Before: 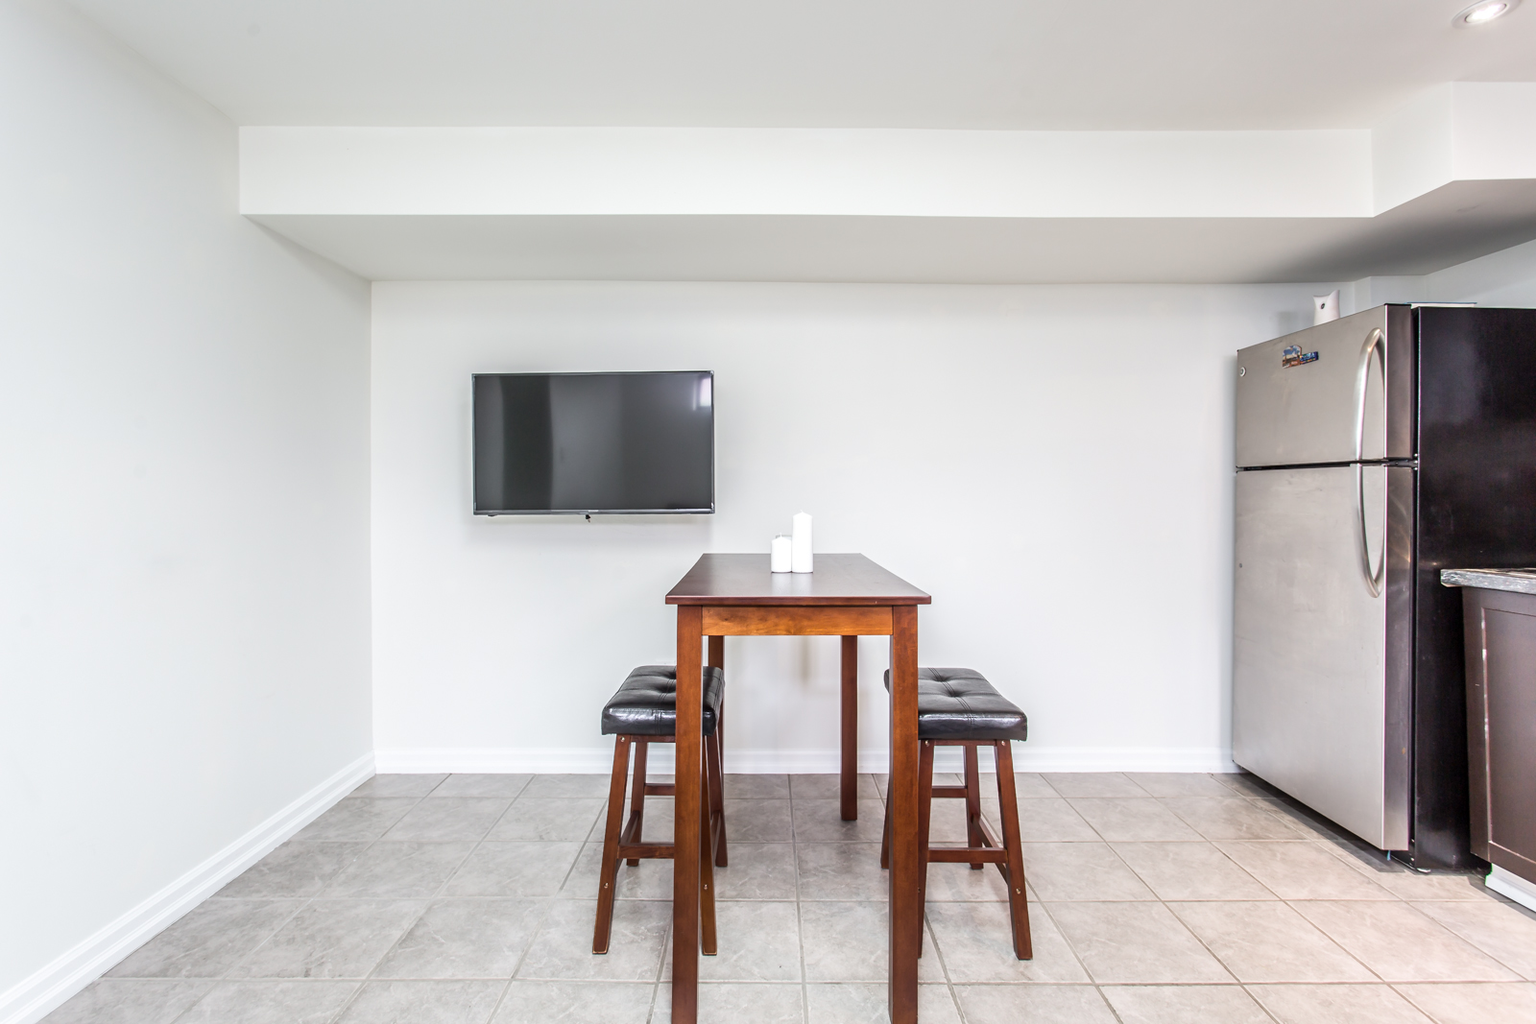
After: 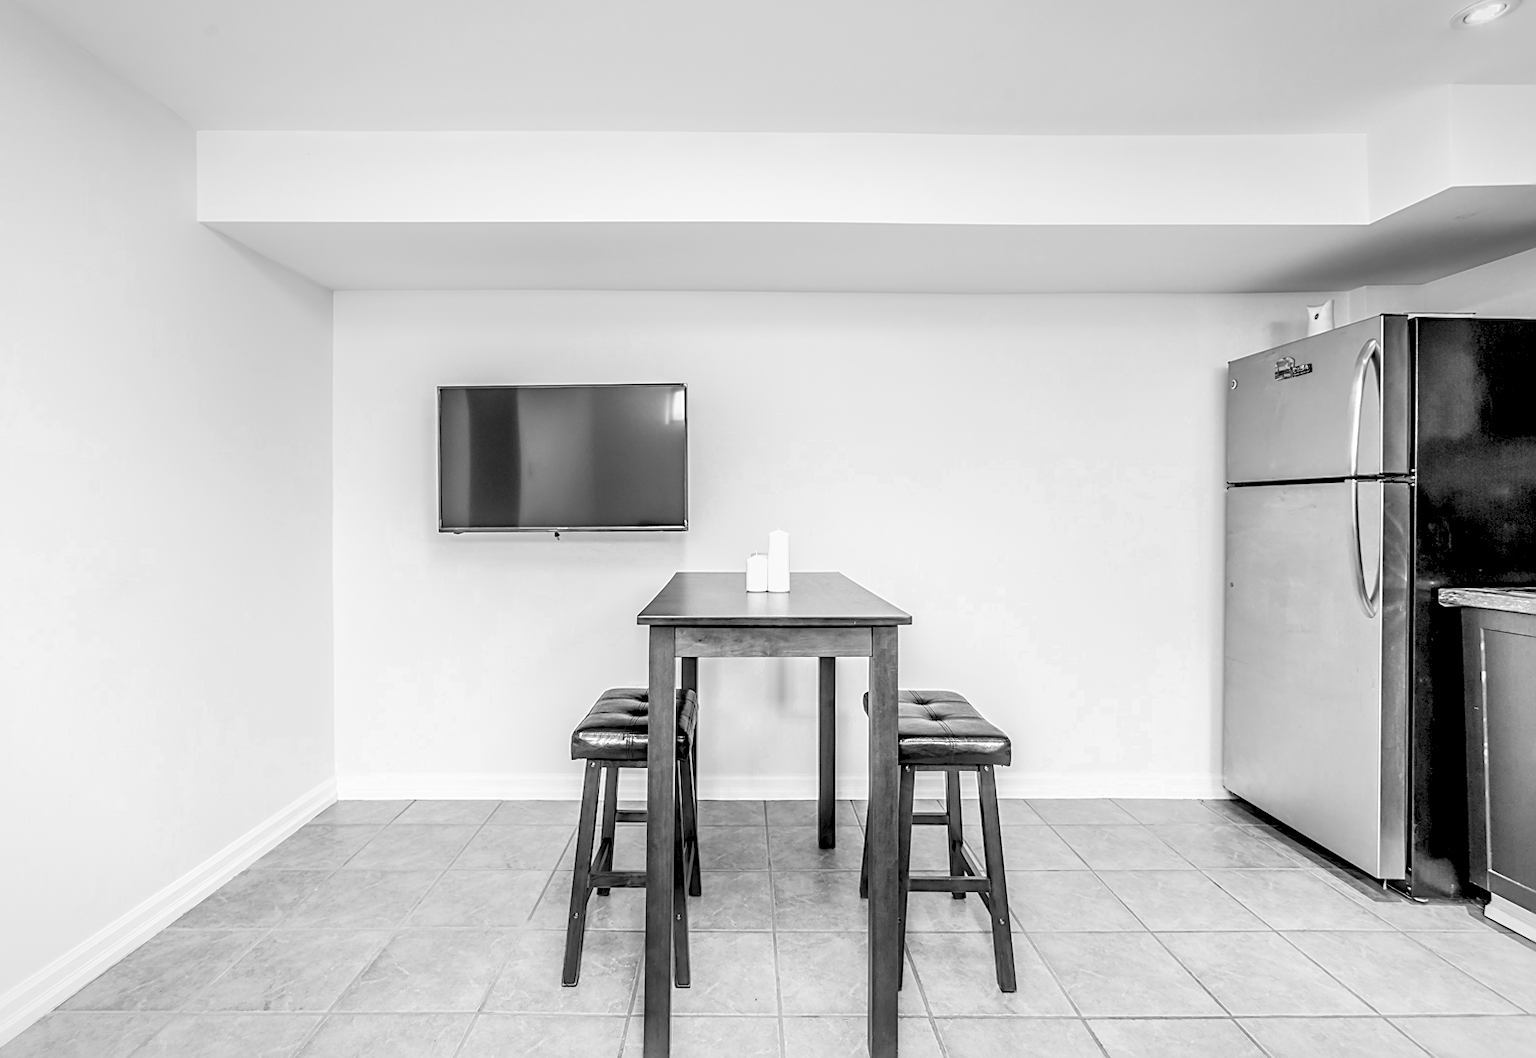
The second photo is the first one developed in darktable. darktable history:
local contrast: shadows 97%, midtone range 0.497
sharpen: on, module defaults
color zones: curves: ch0 [(0, 0.613) (0.01, 0.613) (0.245, 0.448) (0.498, 0.529) (0.642, 0.665) (0.879, 0.777) (0.99, 0.613)]; ch1 [(0, 0) (0.143, 0) (0.286, 0) (0.429, 0) (0.571, 0) (0.714, 0) (0.857, 0)]
crop and rotate: left 3.22%
vignetting: fall-off start 100.6%, brightness -0.185, saturation -0.301, width/height ratio 1.325, unbound false
levels: levels [0.093, 0.434, 0.988]
color balance rgb: highlights gain › luminance 14.769%, linear chroma grading › global chroma -15.677%, perceptual saturation grading › global saturation 0.904%
exposure: exposure -0.425 EV, compensate exposure bias true, compensate highlight preservation false
